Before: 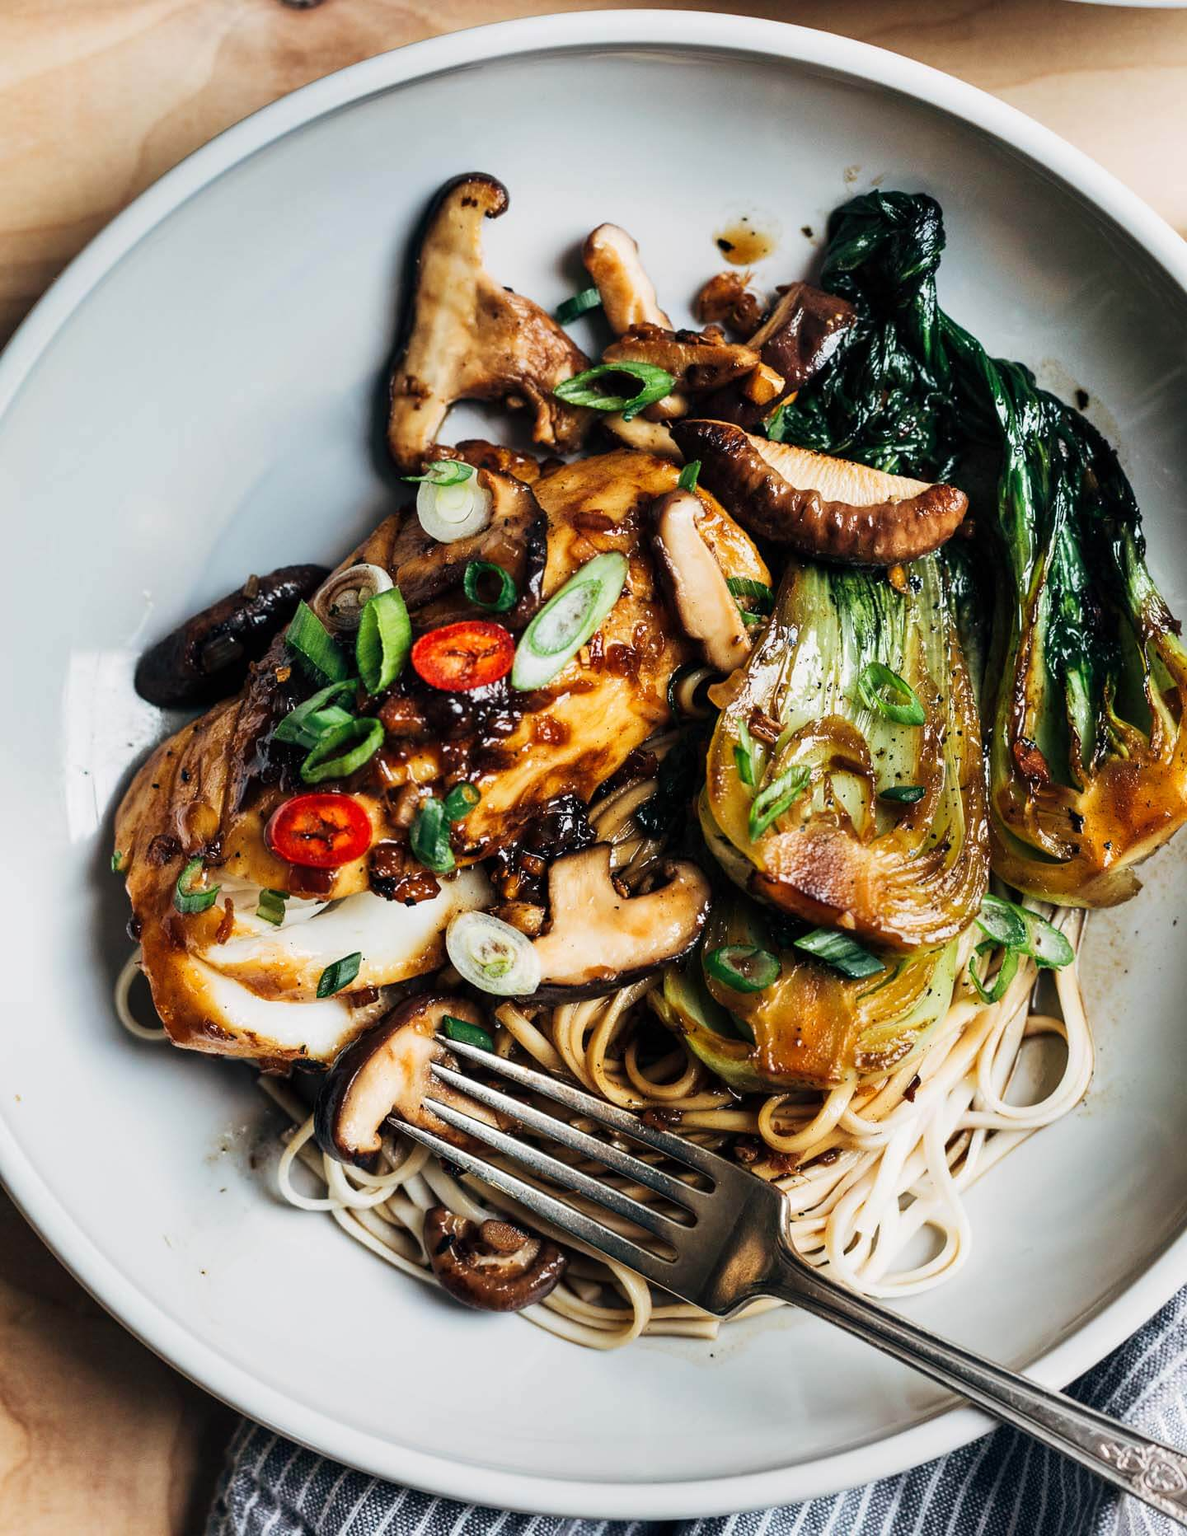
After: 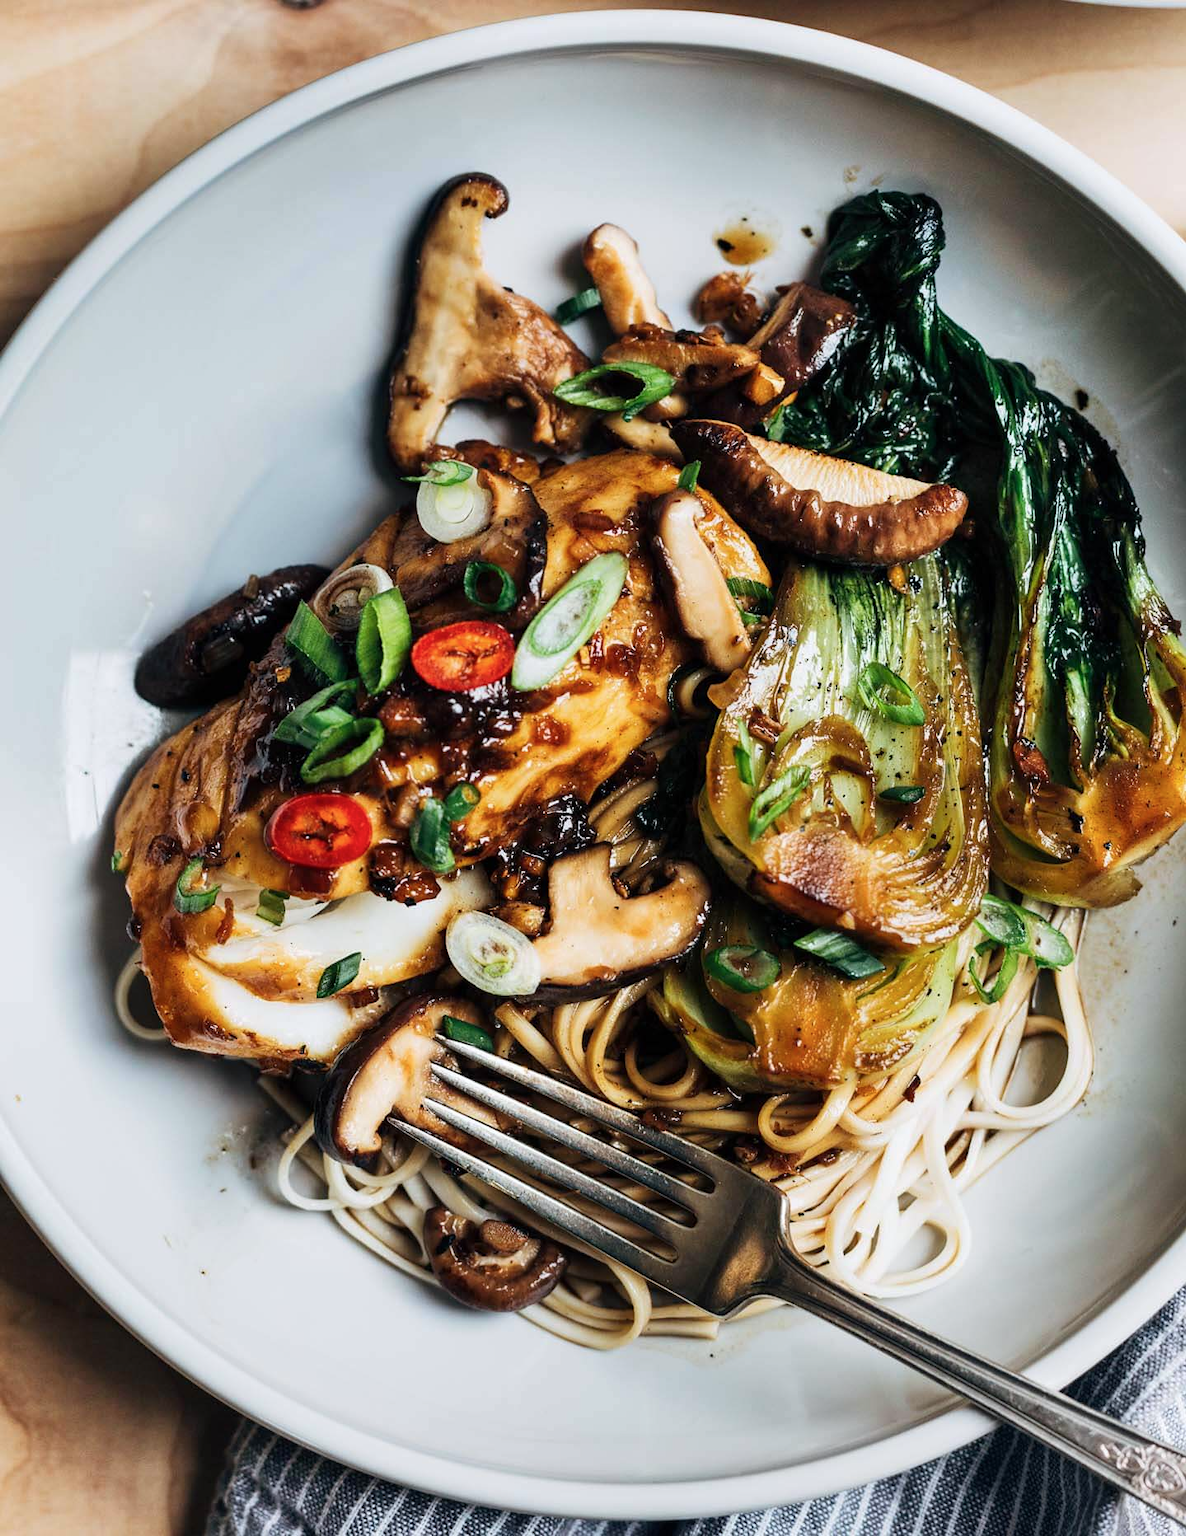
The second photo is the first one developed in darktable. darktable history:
color calibration: illuminant same as pipeline (D50), adaptation none (bypass), gamut compression 1.72
white balance: red 0.988, blue 1.017
